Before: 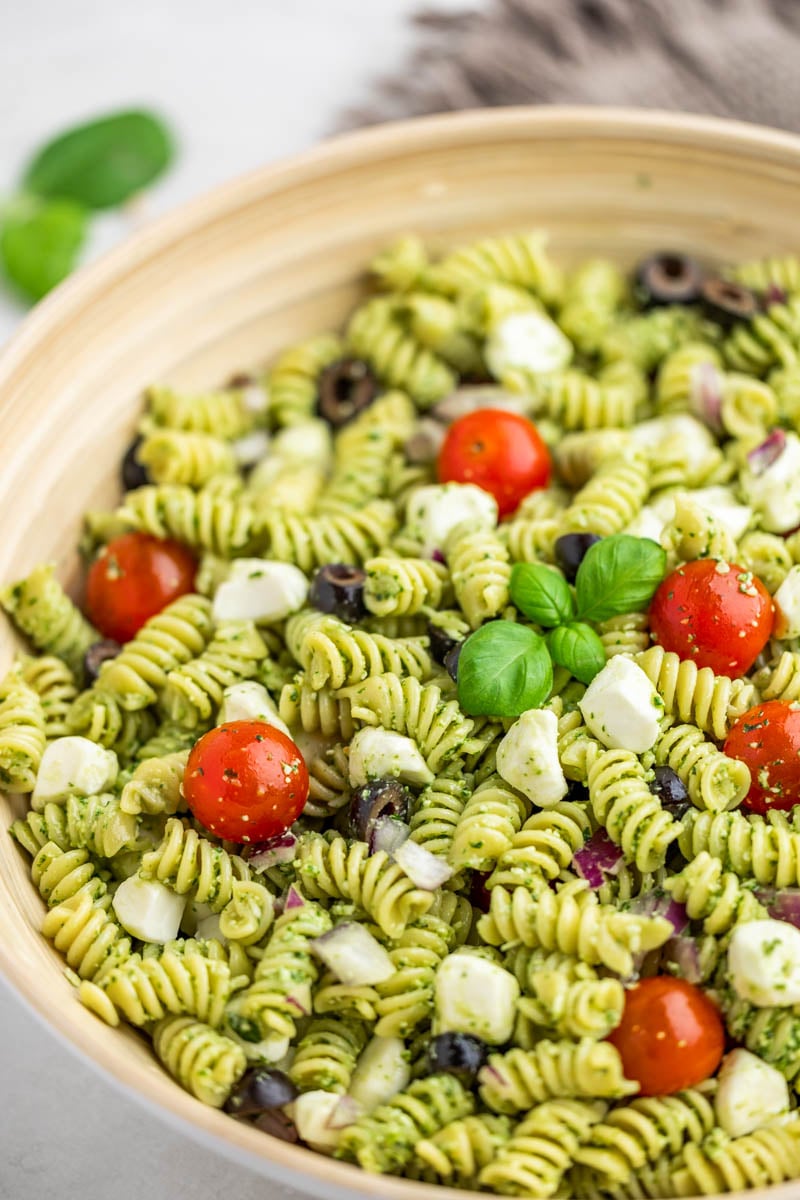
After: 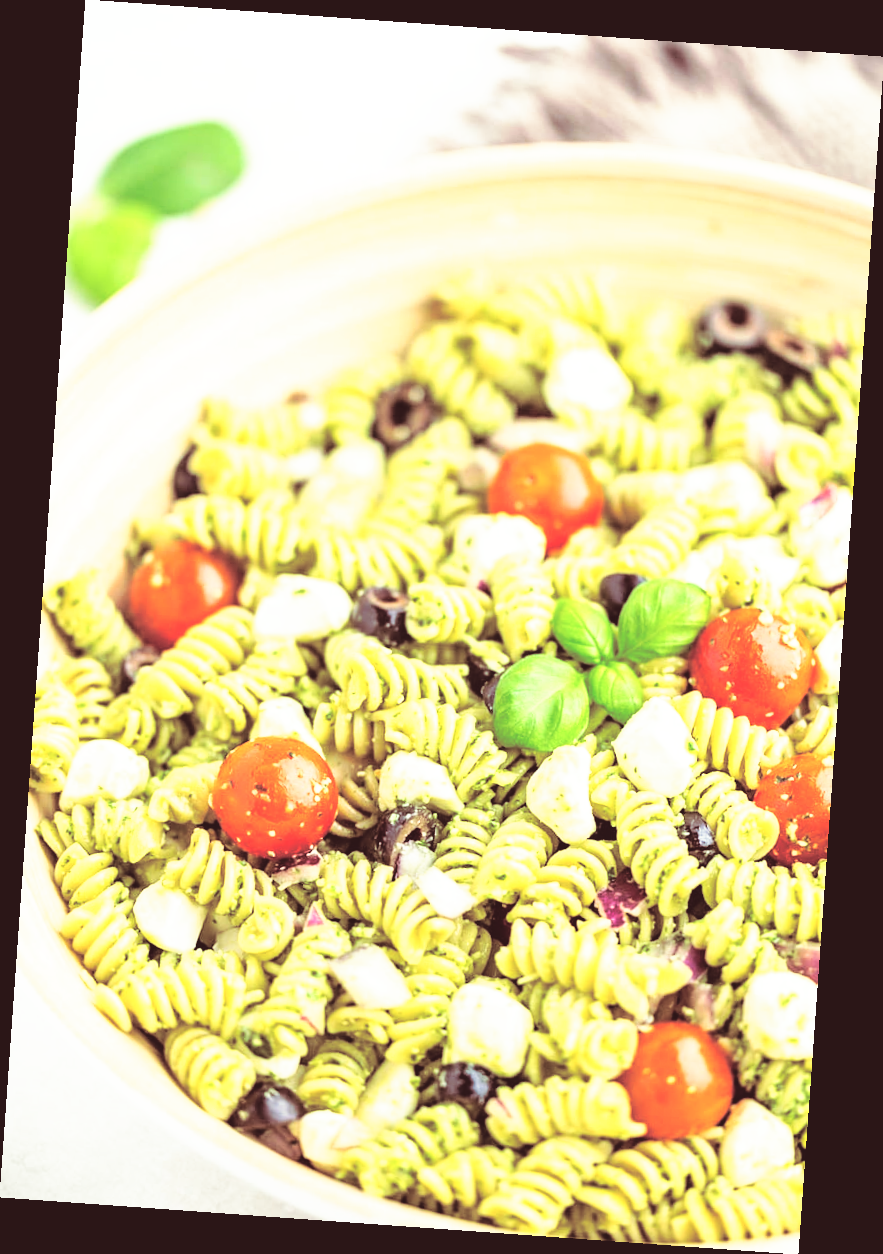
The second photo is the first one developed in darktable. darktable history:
exposure: black level correction -0.03, compensate highlight preservation false
rotate and perspective: rotation 4.1°, automatic cropping off
tone curve: curves: ch0 [(0, 0) (0.003, 0.033) (0.011, 0.033) (0.025, 0.036) (0.044, 0.039) (0.069, 0.04) (0.1, 0.043) (0.136, 0.052) (0.177, 0.085) (0.224, 0.14) (0.277, 0.225) (0.335, 0.333) (0.399, 0.419) (0.468, 0.51) (0.543, 0.603) (0.623, 0.713) (0.709, 0.808) (0.801, 0.901) (0.898, 0.98) (1, 1)], preserve colors none
split-toning: shadows › hue 360°
base curve: curves: ch0 [(0, 0) (0.032, 0.037) (0.105, 0.228) (0.435, 0.76) (0.856, 0.983) (1, 1)]
